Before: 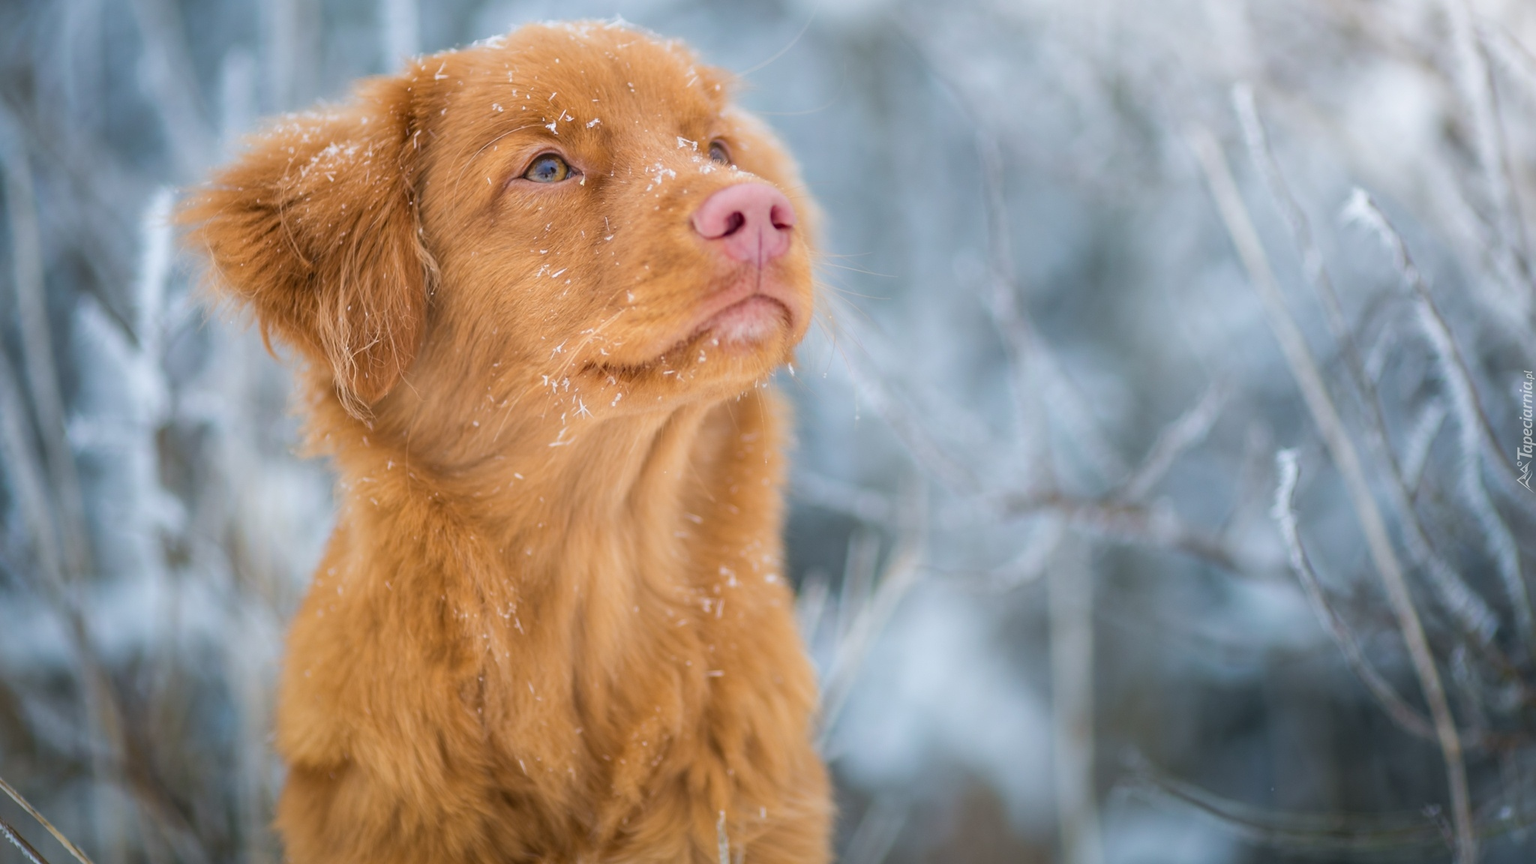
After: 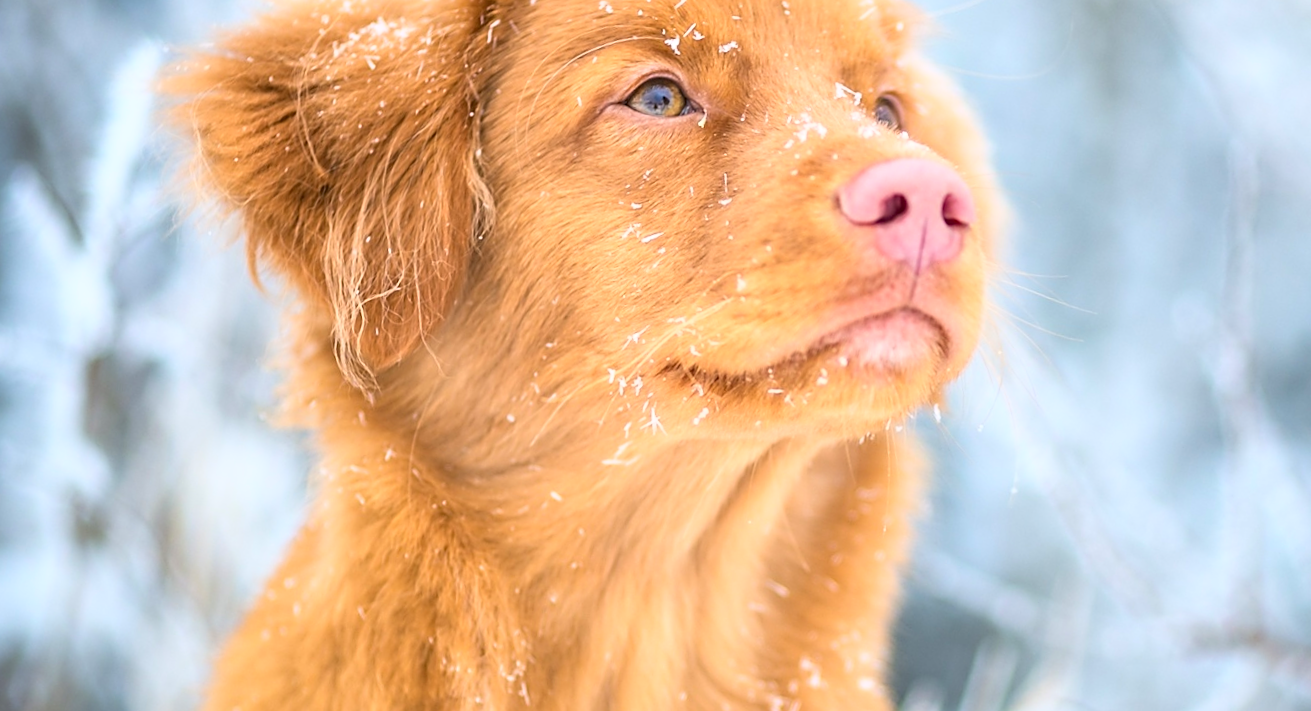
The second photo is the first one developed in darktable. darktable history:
base curve: curves: ch0 [(0, 0) (0.557, 0.834) (1, 1)]
white balance: red 1, blue 1
crop and rotate: angle -4.99°, left 2.122%, top 6.945%, right 27.566%, bottom 30.519%
color correction: highlights a* -0.137, highlights b* 0.137
rotate and perspective: rotation 4.1°, automatic cropping off
exposure: exposure 0.127 EV, compensate highlight preservation false
sharpen: on, module defaults
